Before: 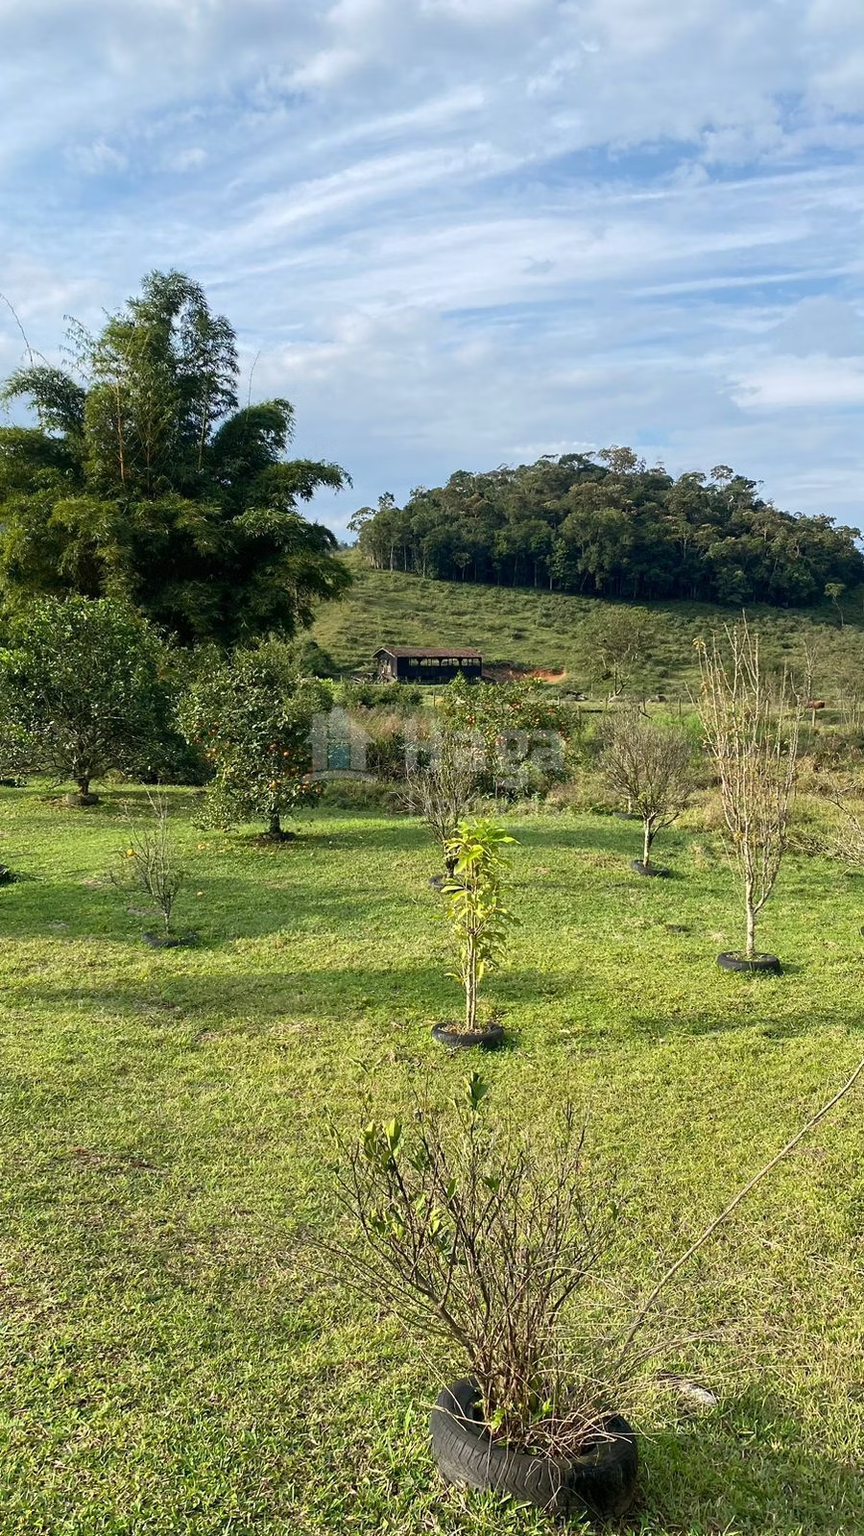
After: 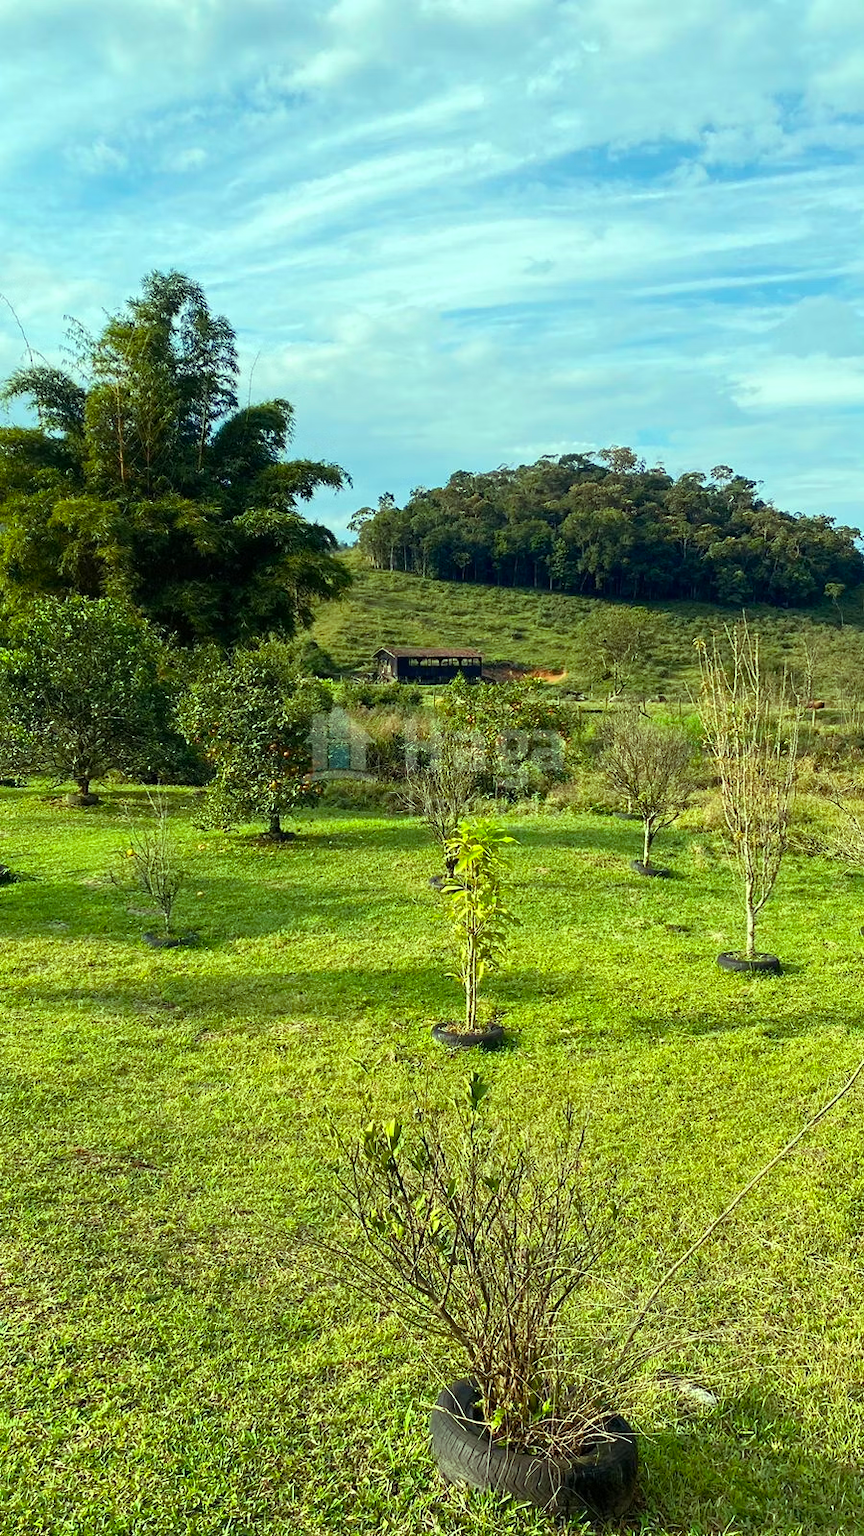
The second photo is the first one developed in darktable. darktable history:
color balance rgb: highlights gain › luminance 15.406%, highlights gain › chroma 7.131%, highlights gain › hue 124.48°, linear chroma grading › global chroma 15.174%, perceptual saturation grading › global saturation 1.024%, perceptual saturation grading › highlights -2.546%, perceptual saturation grading › mid-tones 3.622%, perceptual saturation grading › shadows 8.77%, global vibrance 20%
